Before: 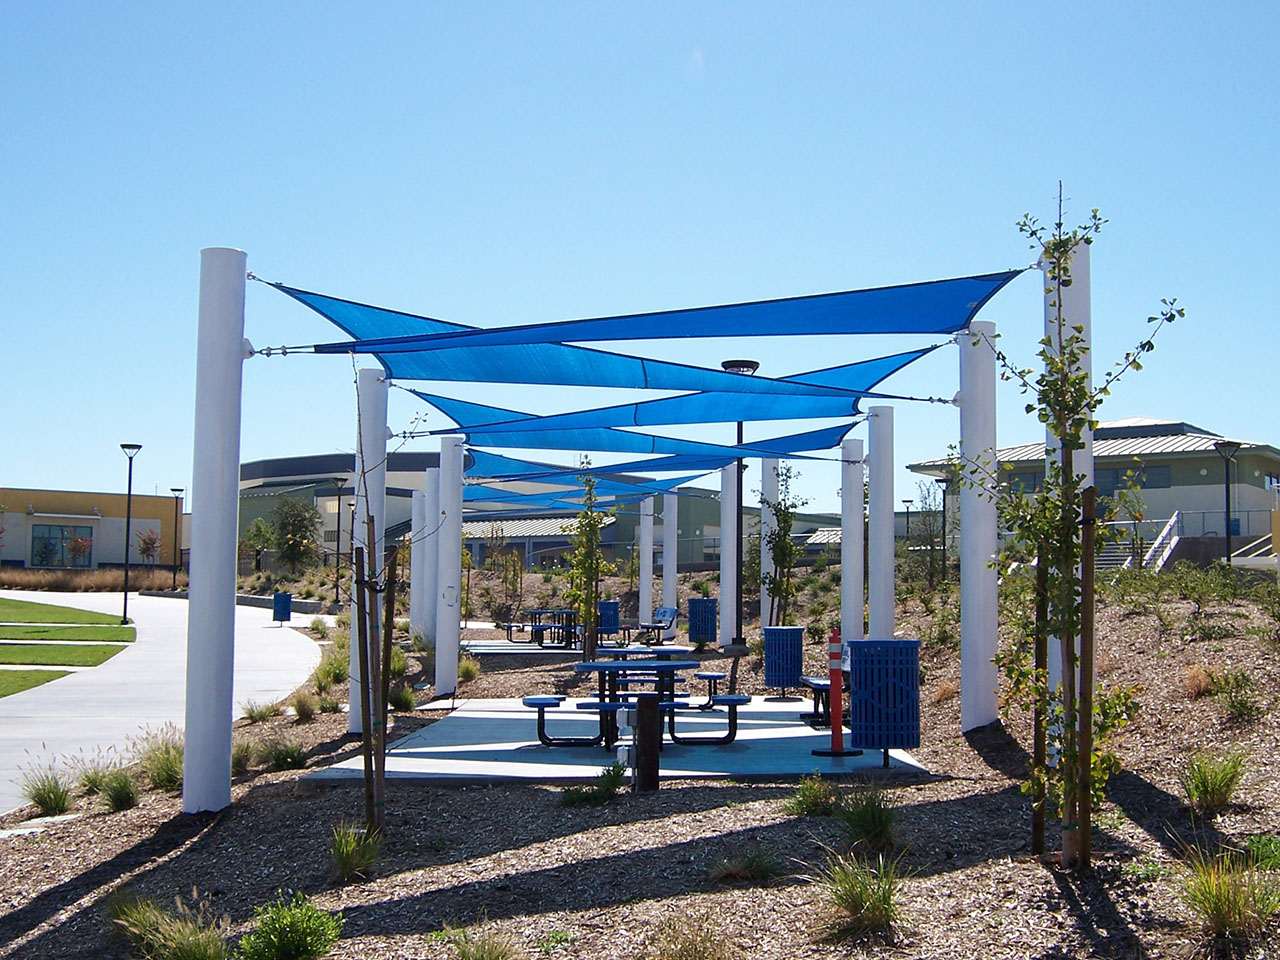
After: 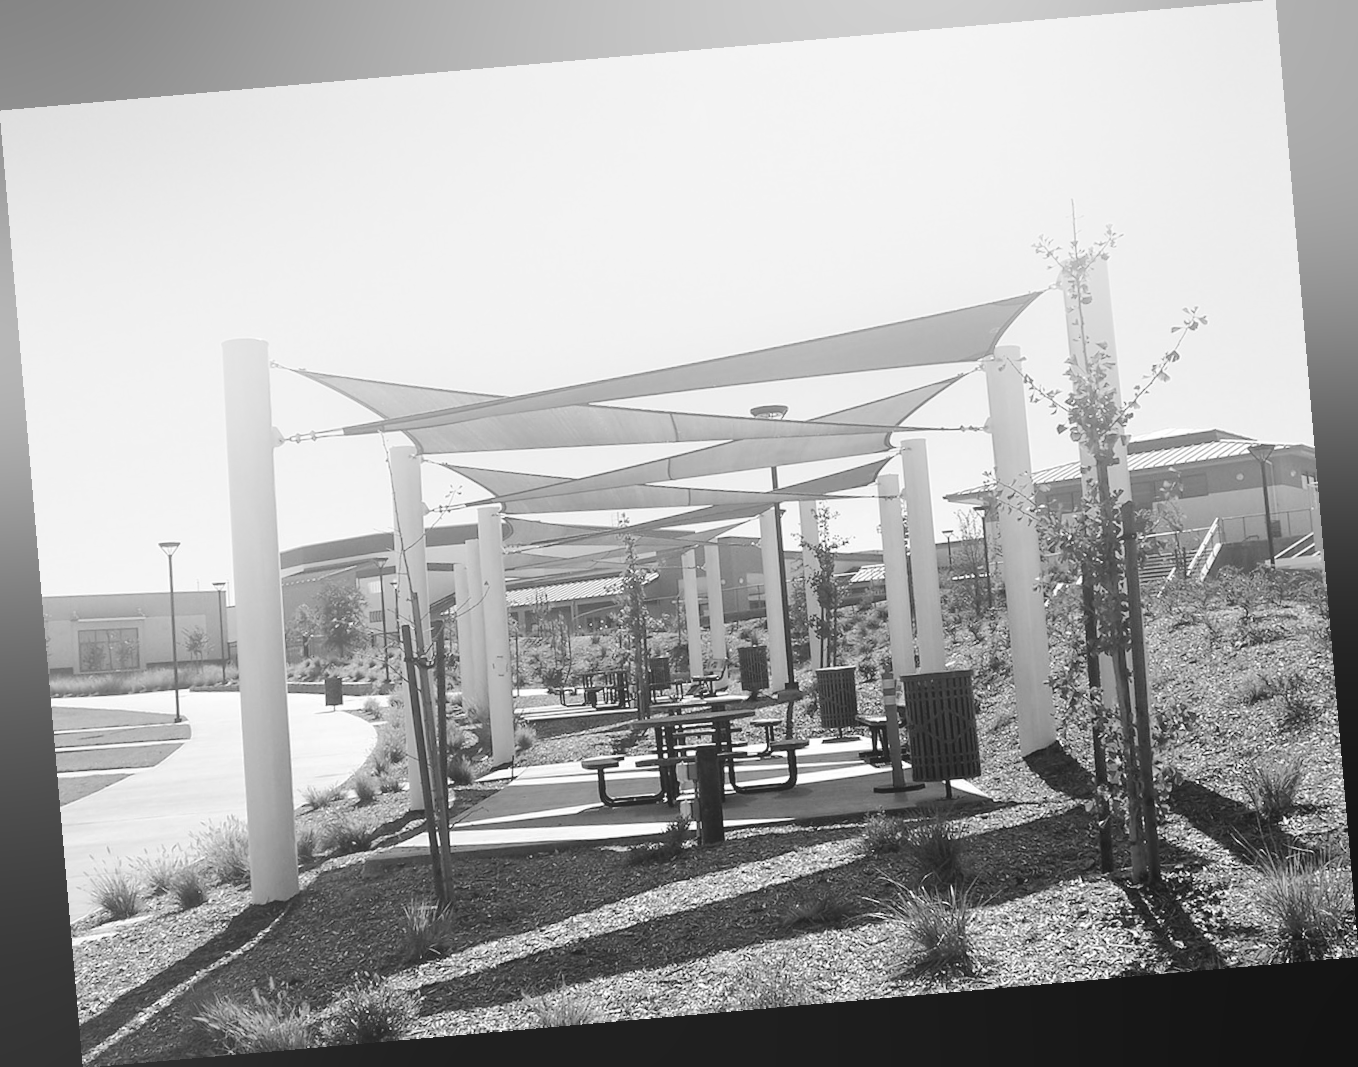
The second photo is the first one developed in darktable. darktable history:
color balance rgb: perceptual saturation grading › global saturation 25%, perceptual brilliance grading › mid-tones 10%, perceptual brilliance grading › shadows 15%, global vibrance 20%
rotate and perspective: rotation -4.98°, automatic cropping off
bloom: size 40%
monochrome: a -3.63, b -0.465
